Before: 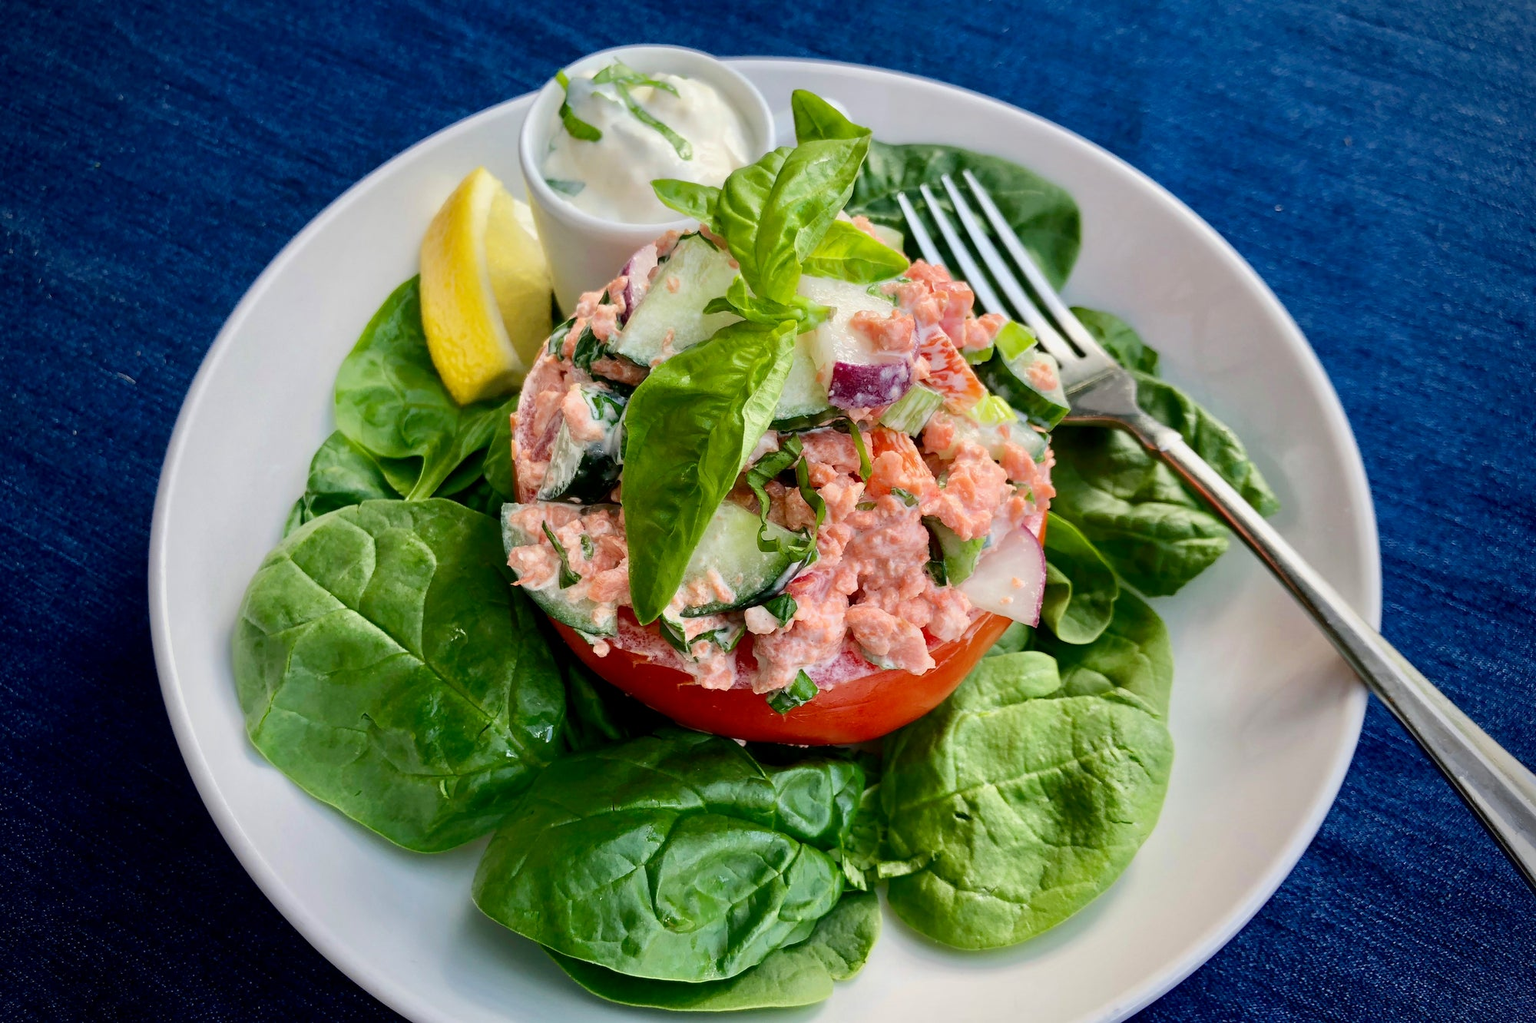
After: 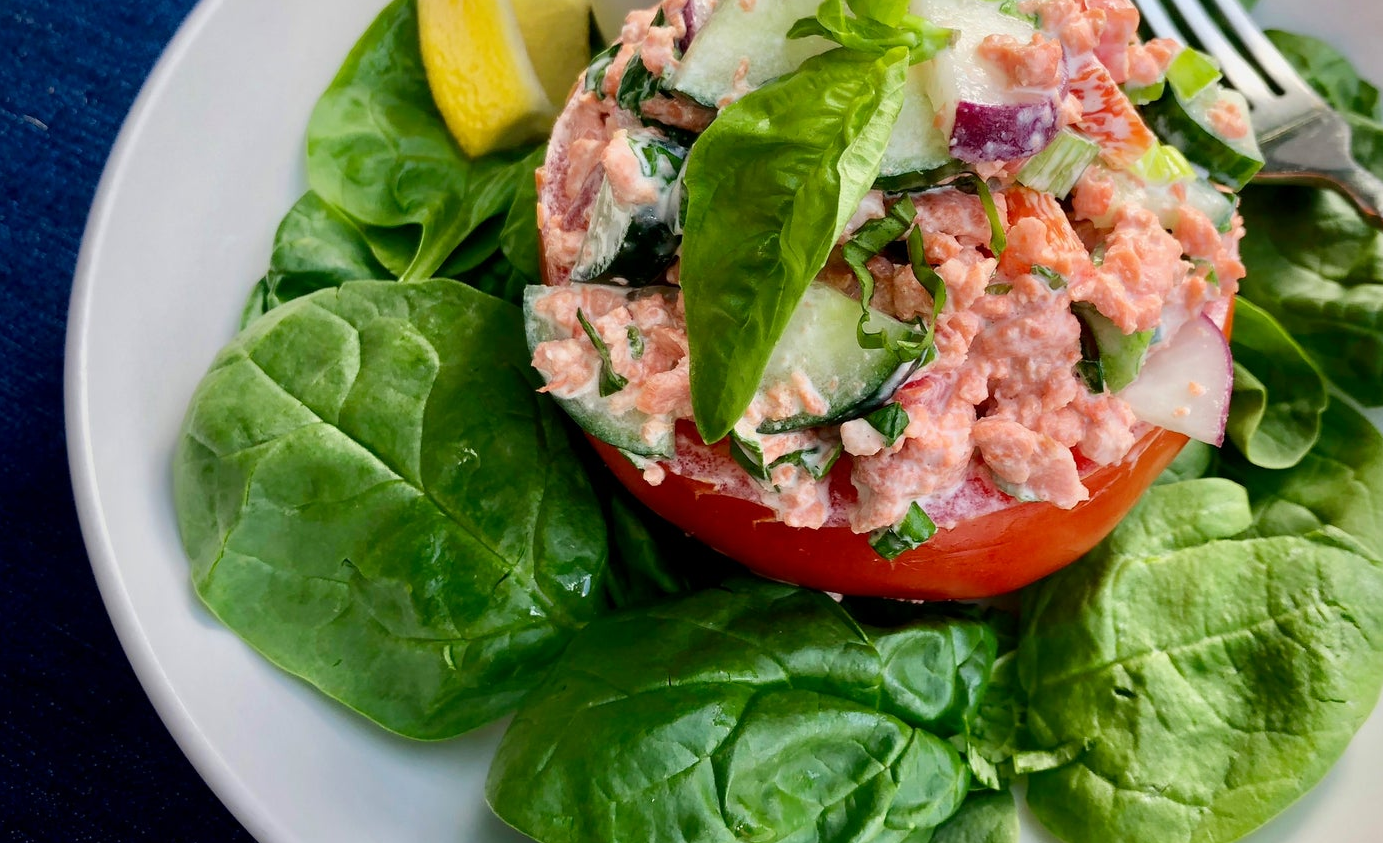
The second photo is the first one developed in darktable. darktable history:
crop: left 6.494%, top 27.826%, right 24.322%, bottom 8.872%
